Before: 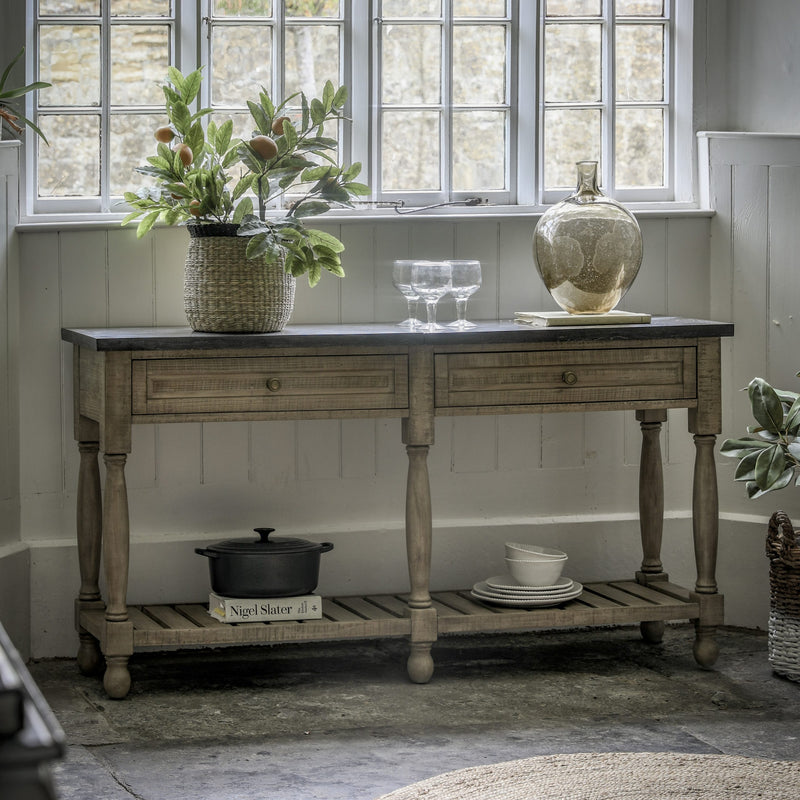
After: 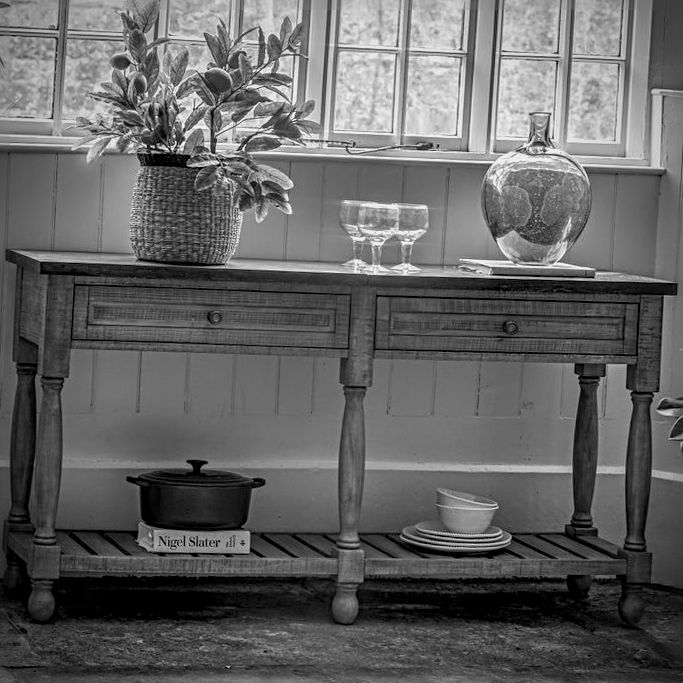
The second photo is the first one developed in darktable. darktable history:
crop and rotate: angle -3.27°, left 5.211%, top 5.211%, right 4.607%, bottom 4.607%
color correction: highlights a* -4.18, highlights b* -10.81
vignetting: on, module defaults
sharpen: radius 4
local contrast: on, module defaults
monochrome: a 73.58, b 64.21
velvia: on, module defaults
